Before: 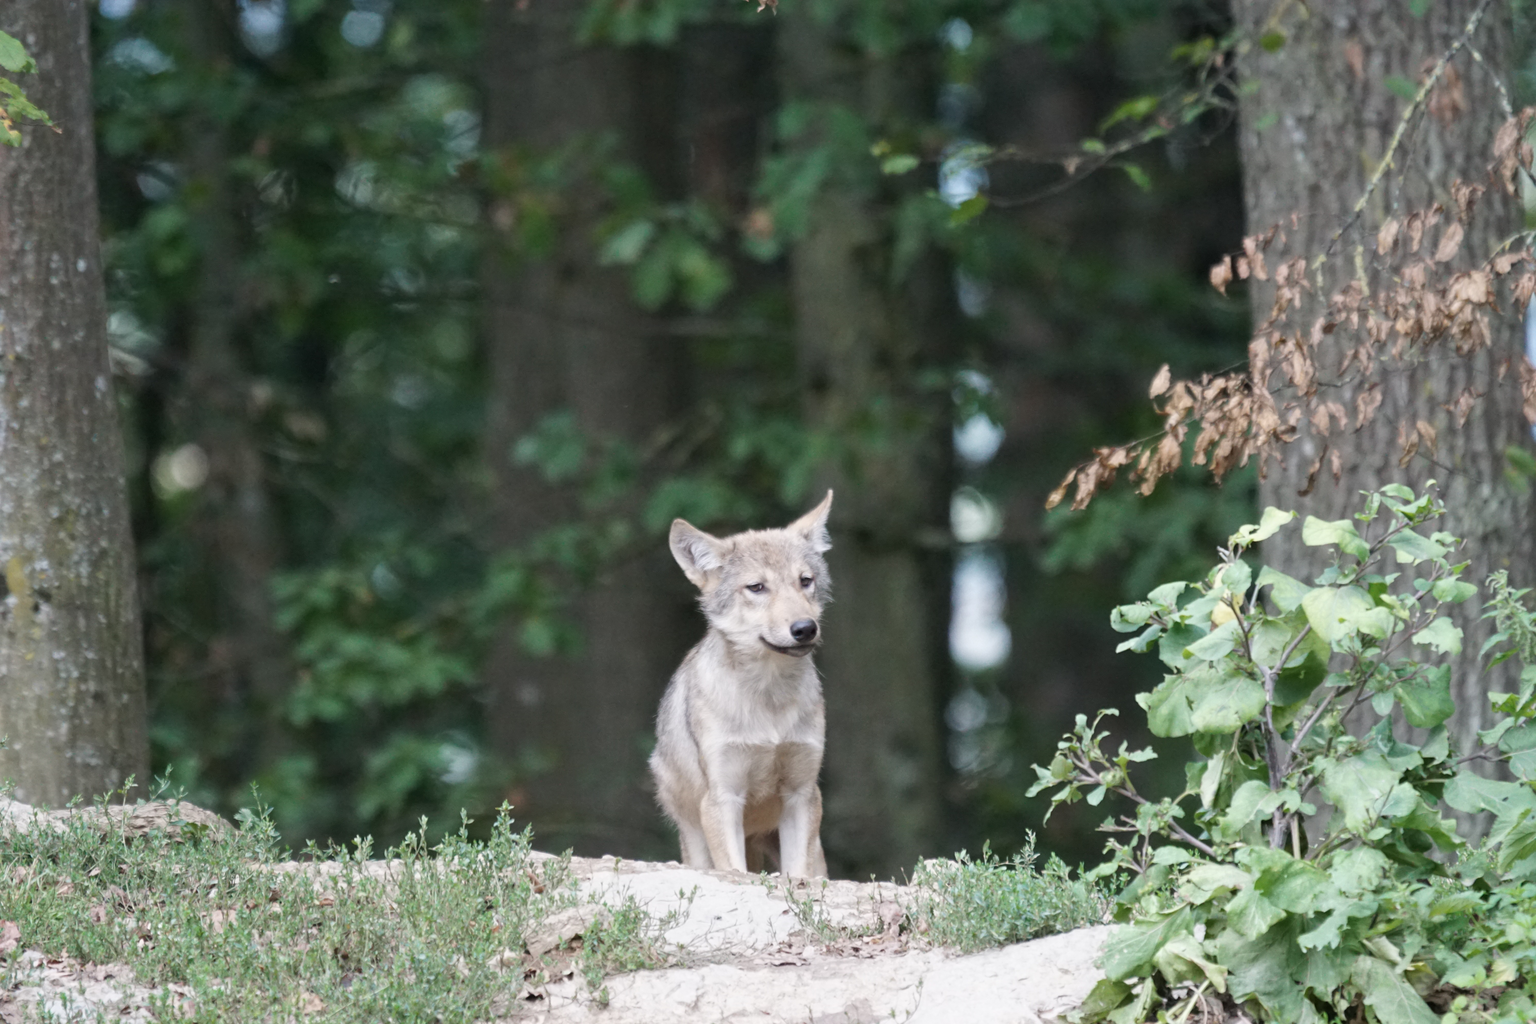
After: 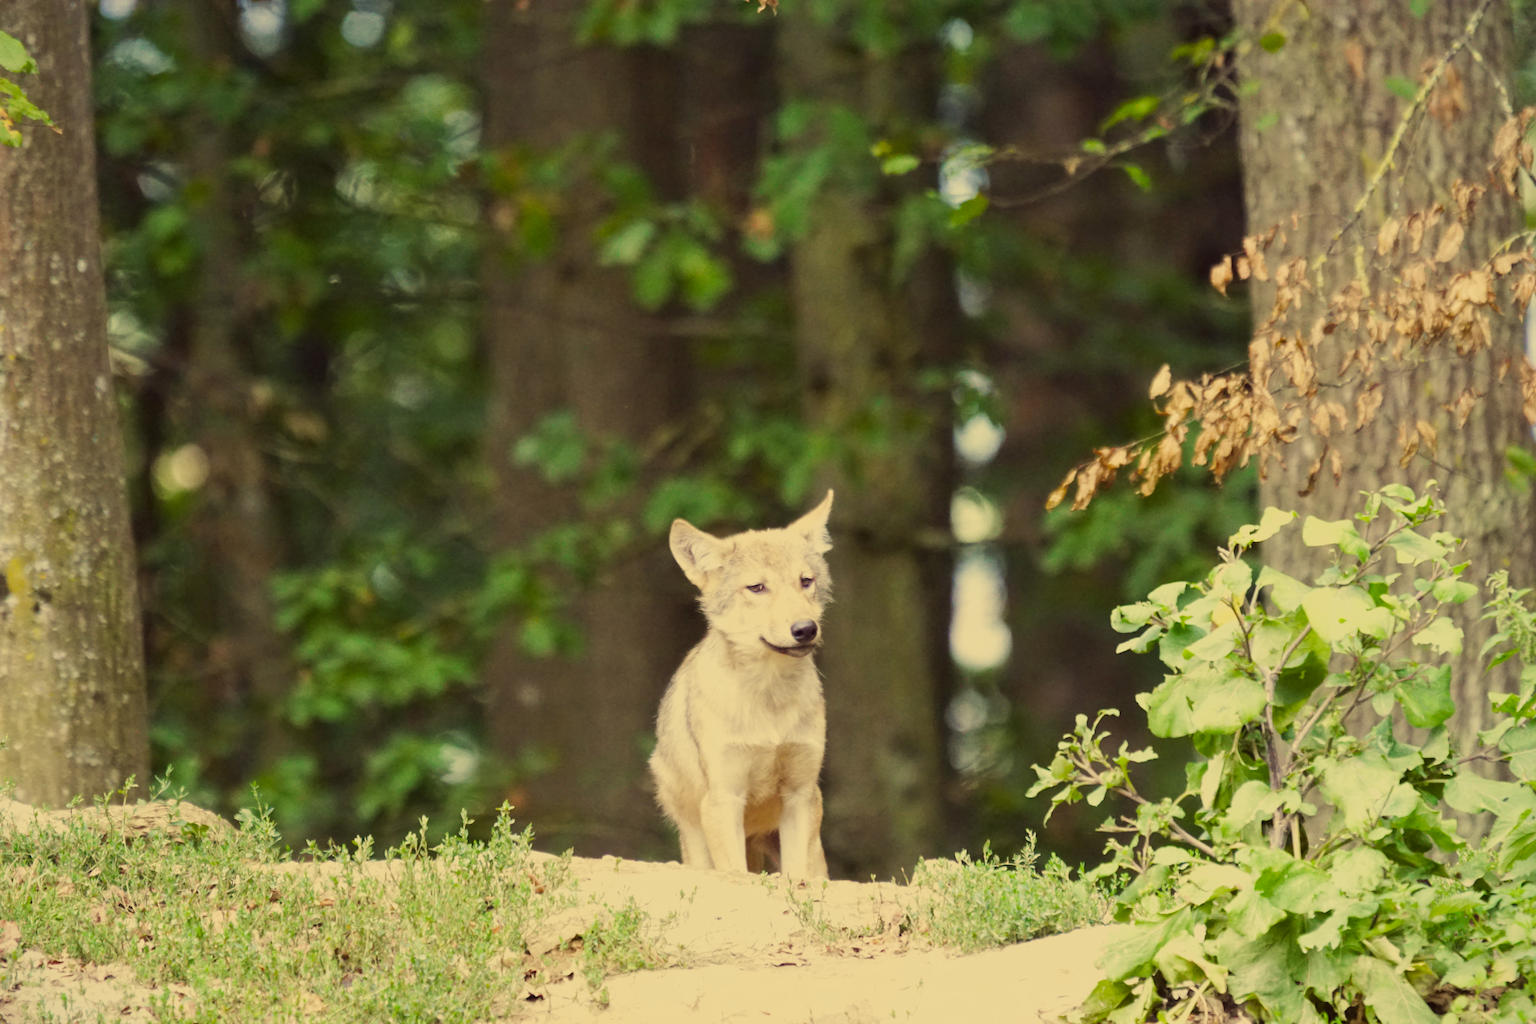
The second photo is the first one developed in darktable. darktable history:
exposure: exposure 0.485 EV, compensate highlight preservation false
lowpass: radius 0.1, contrast 0.85, saturation 1.1, unbound 0
vignetting: fall-off start 97.28%, fall-off radius 79%, brightness -0.462, saturation -0.3, width/height ratio 1.114, dithering 8-bit output, unbound false
sigmoid: on, module defaults
color correction: highlights a* -0.482, highlights b* 40, shadows a* 9.8, shadows b* -0.161
